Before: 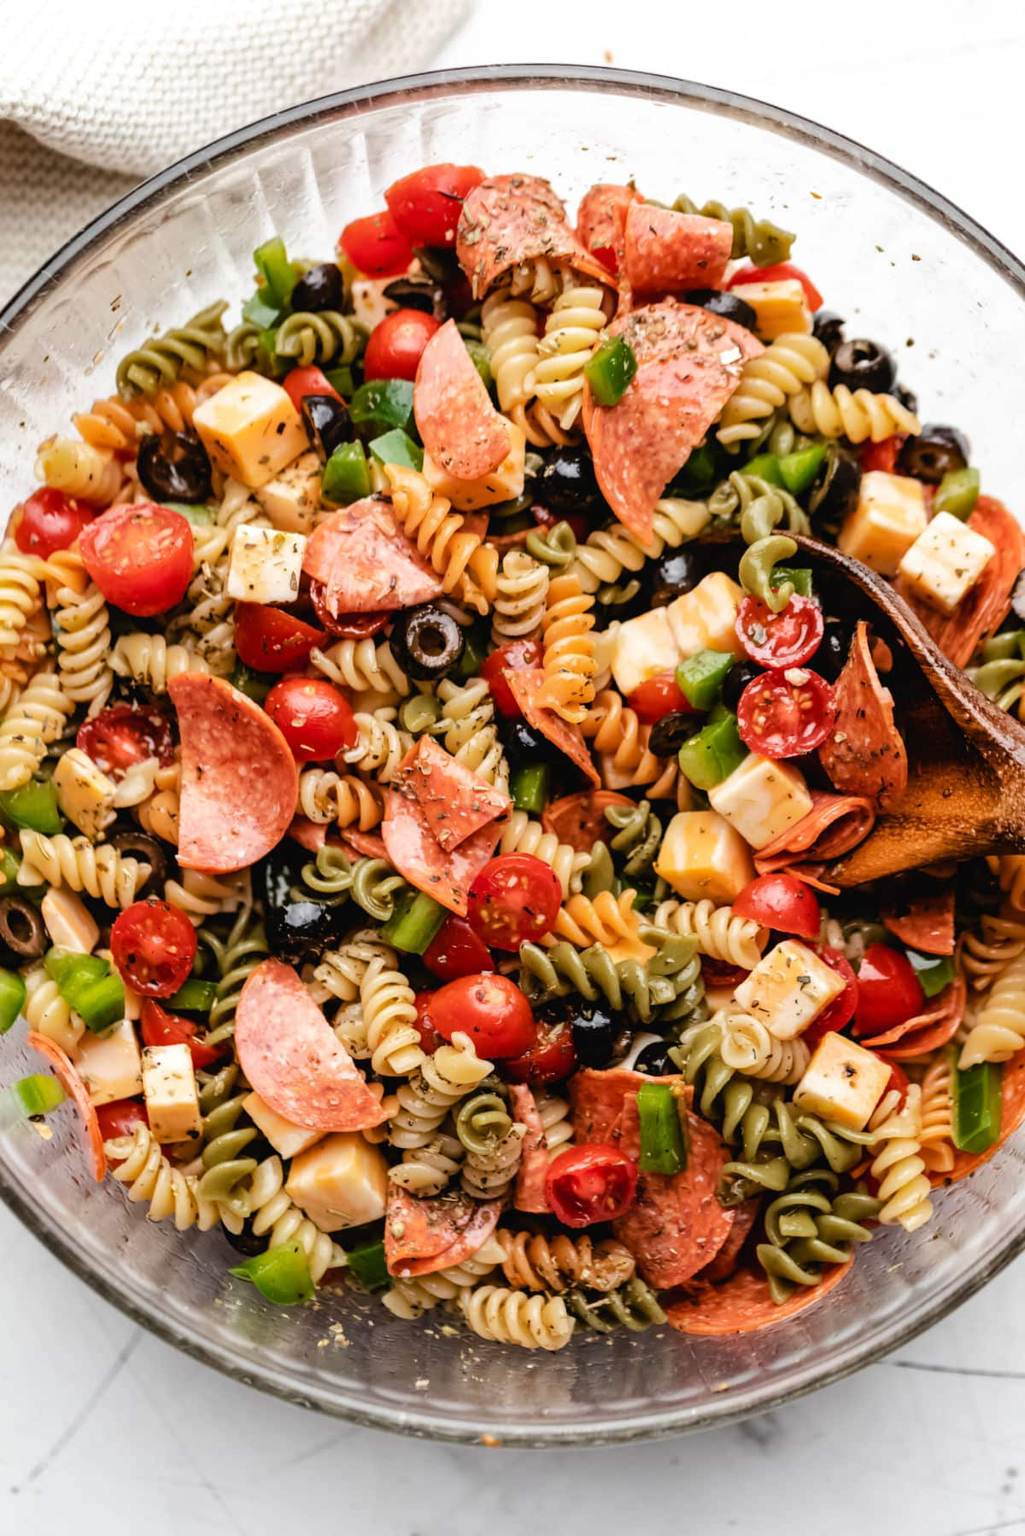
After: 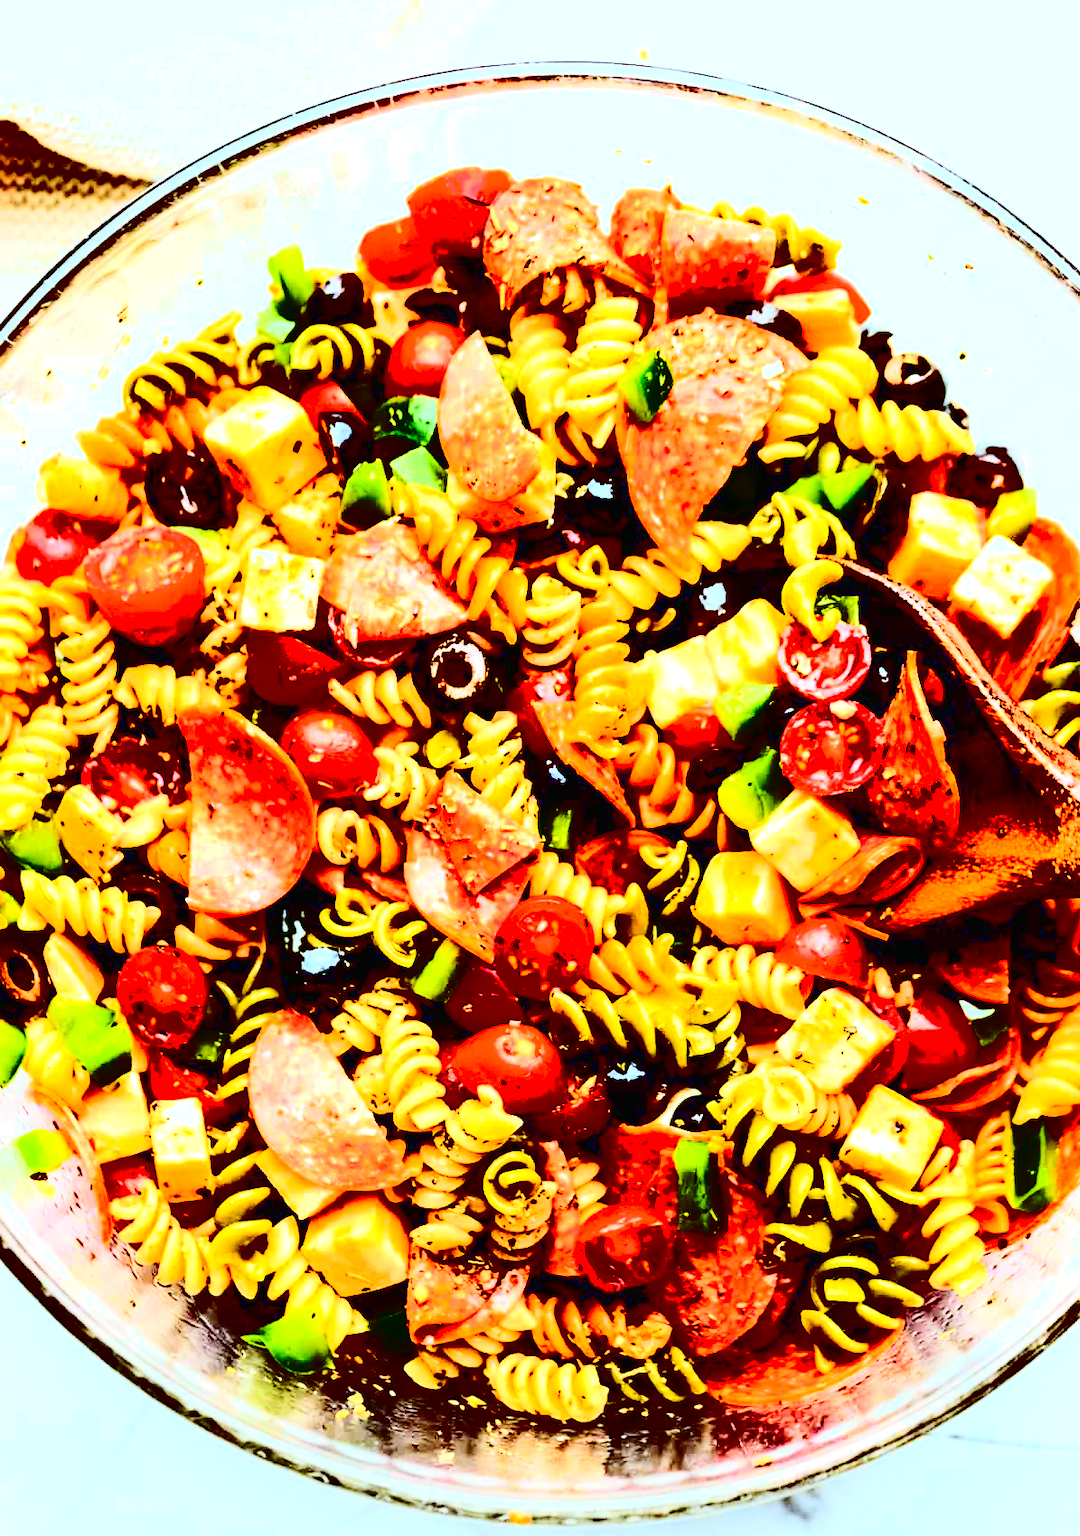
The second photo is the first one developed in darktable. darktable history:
tone equalizer: on, module defaults
crop: top 0.426%, right 0.254%, bottom 5.003%
color correction: highlights a* -11.3, highlights b* -15.01
exposure: black level correction 0, exposure 1.2 EV, compensate highlight preservation false
contrast brightness saturation: contrast 0.781, brightness -0.981, saturation 0.984
tone curve: curves: ch0 [(0, 0.01) (0.097, 0.07) (0.204, 0.173) (0.447, 0.517) (0.539, 0.624) (0.733, 0.791) (0.879, 0.898) (1, 0.98)]; ch1 [(0, 0) (0.393, 0.415) (0.447, 0.448) (0.485, 0.494) (0.523, 0.509) (0.545, 0.541) (0.574, 0.561) (0.648, 0.674) (1, 1)]; ch2 [(0, 0) (0.369, 0.388) (0.449, 0.431) (0.499, 0.5) (0.521, 0.51) (0.53, 0.54) (0.564, 0.569) (0.674, 0.735) (1, 1)], color space Lab, independent channels
color balance rgb: linear chroma grading › global chroma 15.46%, perceptual saturation grading › global saturation 20%, perceptual saturation grading › highlights -50.106%, perceptual saturation grading › shadows 30.861%, global vibrance 30.551%
